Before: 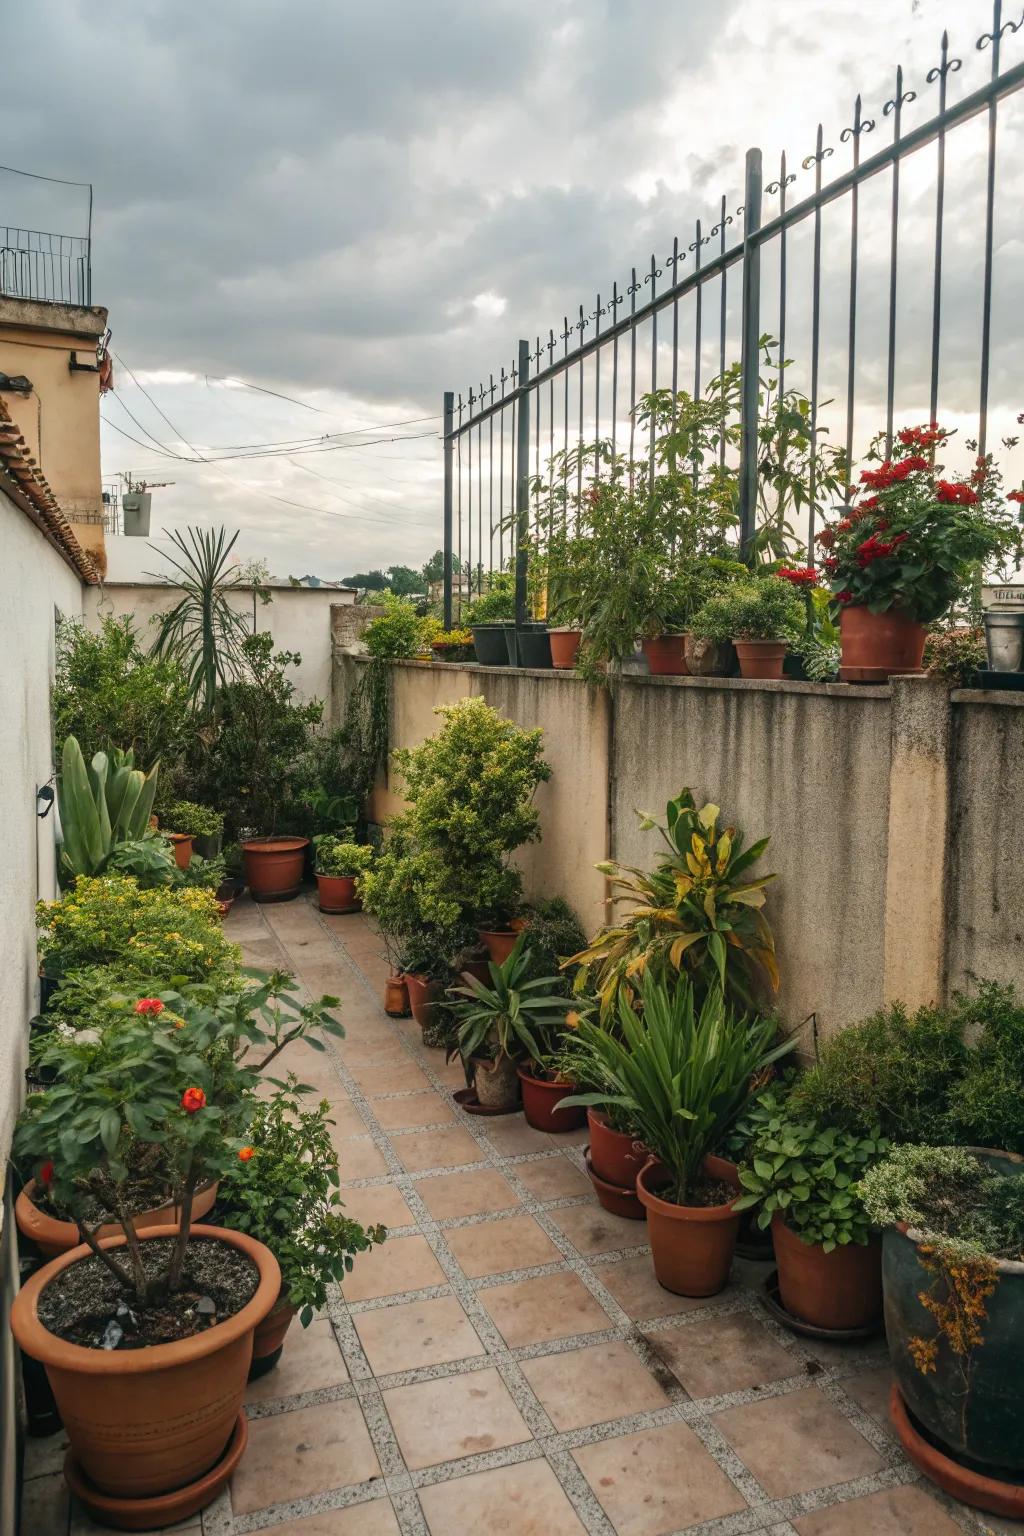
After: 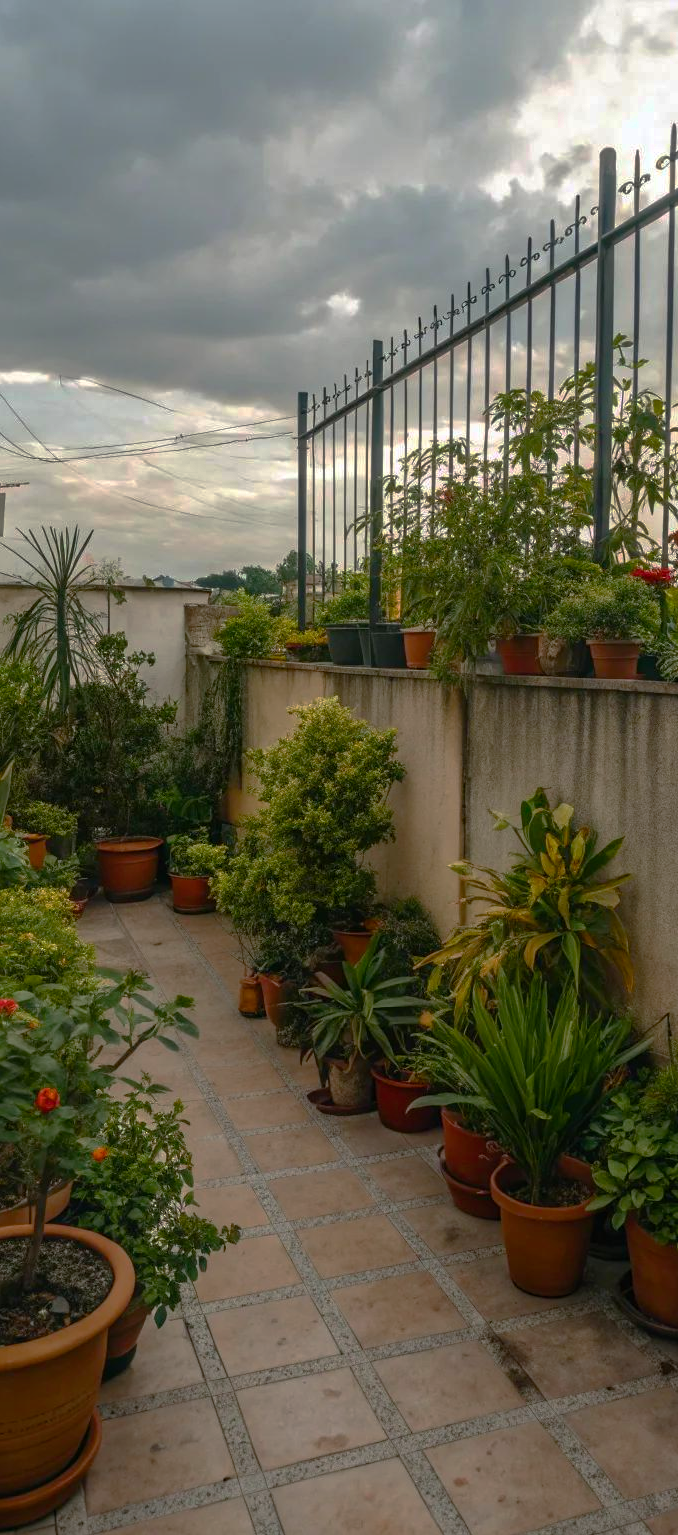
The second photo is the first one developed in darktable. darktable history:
crop and rotate: left 14.312%, right 19.393%
color balance rgb: perceptual saturation grading › global saturation 20%, perceptual saturation grading › highlights -24.721%, perceptual saturation grading › shadows 25.246%, global vibrance 20%
base curve: curves: ch0 [(0, 0) (0.826, 0.587) (1, 1)], preserve colors none
